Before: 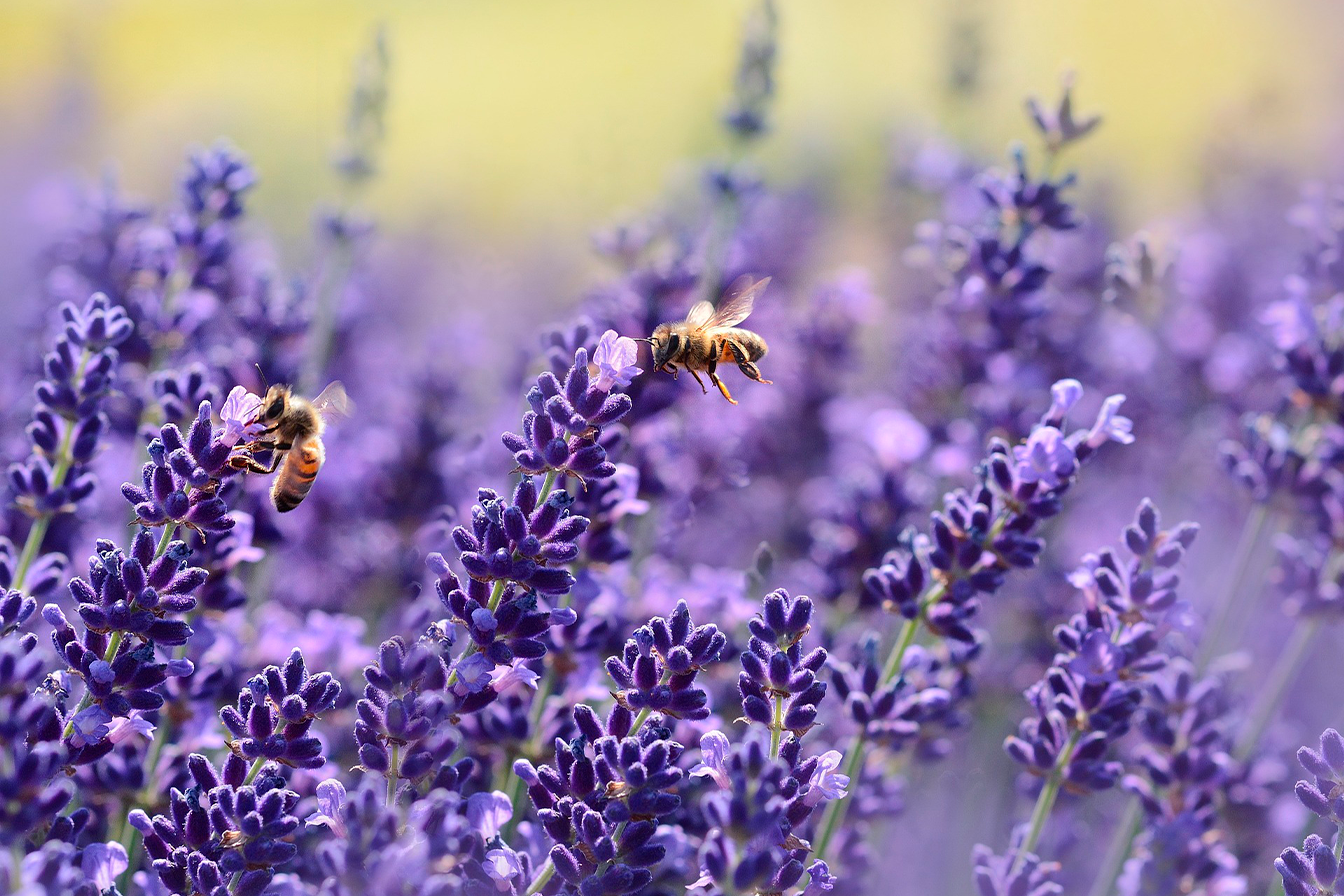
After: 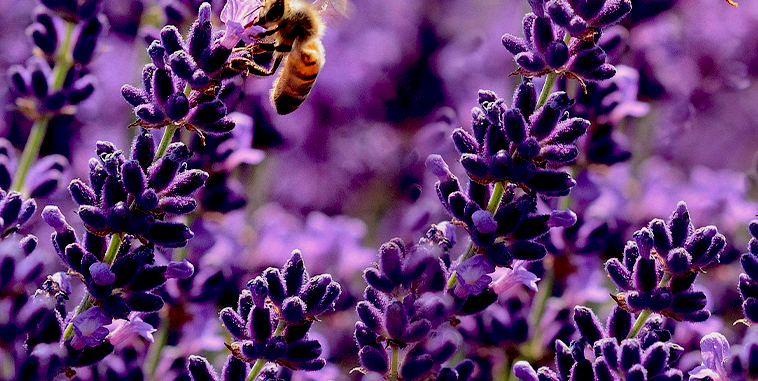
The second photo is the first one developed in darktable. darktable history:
crop: top 44.483%, right 43.593%, bottom 12.892%
exposure: black level correction 0.046, exposure -0.228 EV, compensate highlight preservation false
velvia: on, module defaults
grain: coarseness 0.09 ISO, strength 10%
color correction: highlights a* -0.482, highlights b* 0.161, shadows a* 4.66, shadows b* 20.72
